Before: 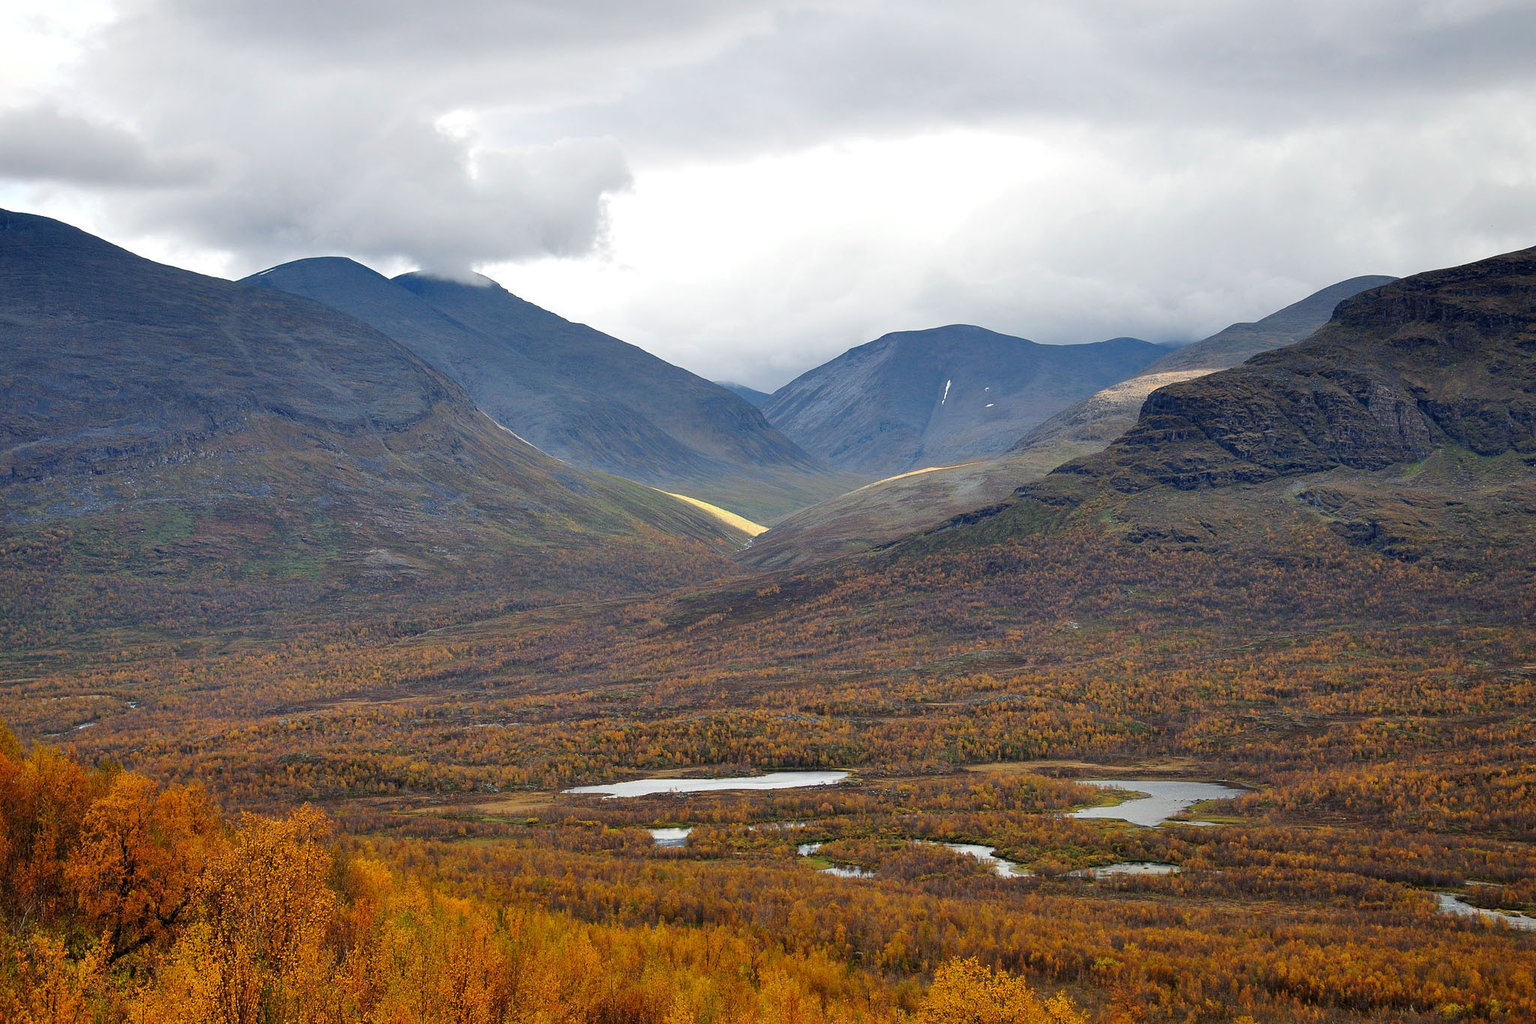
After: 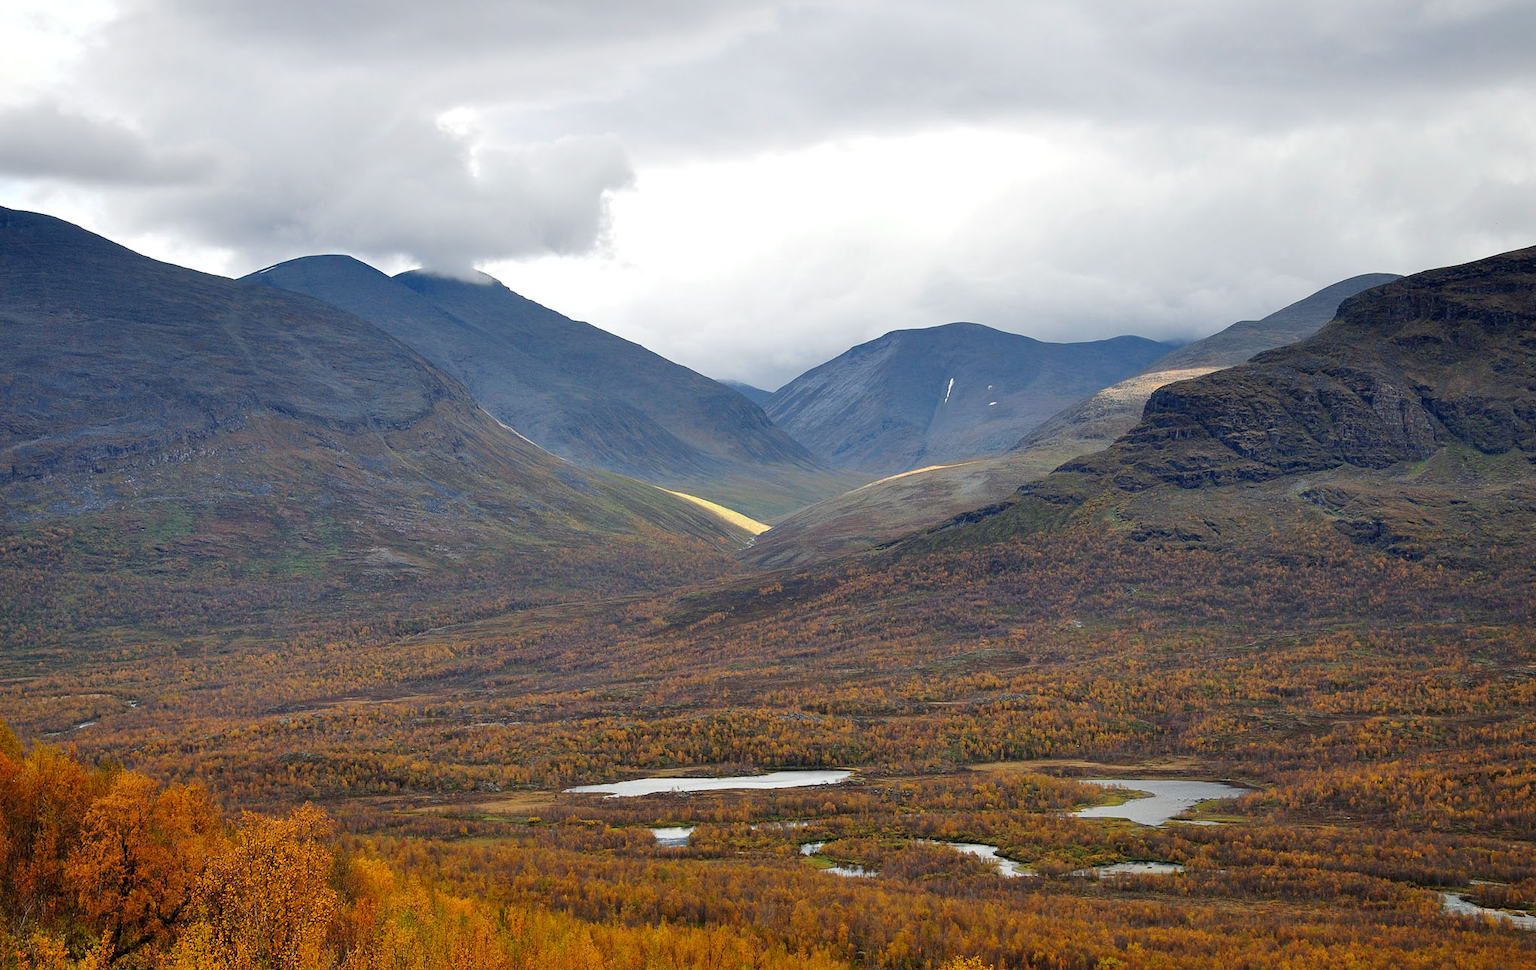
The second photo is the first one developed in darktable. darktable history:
crop: top 0.362%, right 0.258%, bottom 5.076%
